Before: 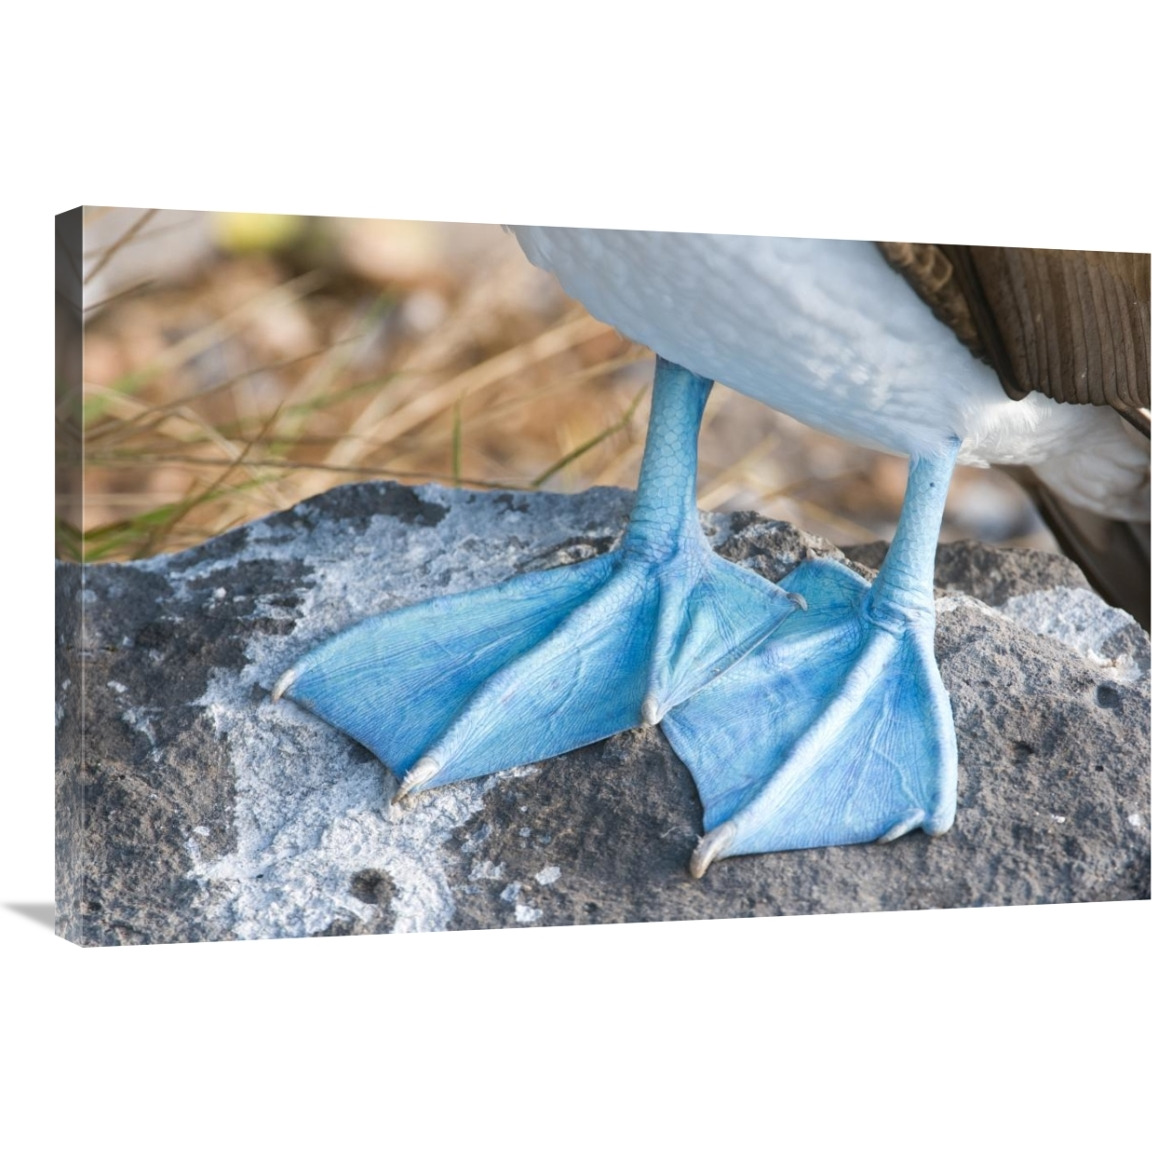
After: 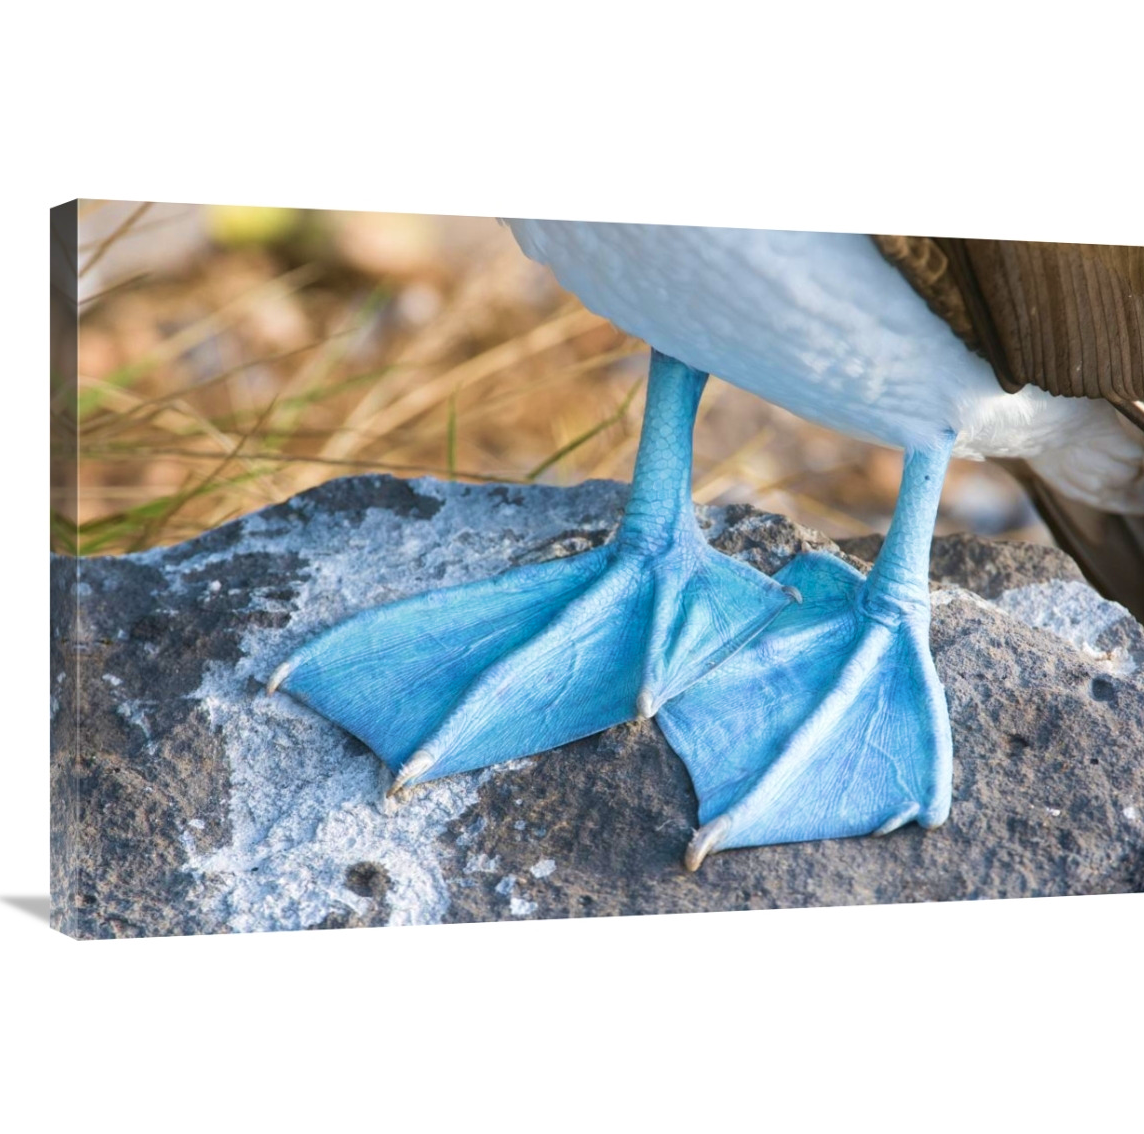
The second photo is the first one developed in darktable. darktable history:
velvia: strength 44.32%
crop: left 0.451%, top 0.672%, right 0.164%, bottom 0.862%
